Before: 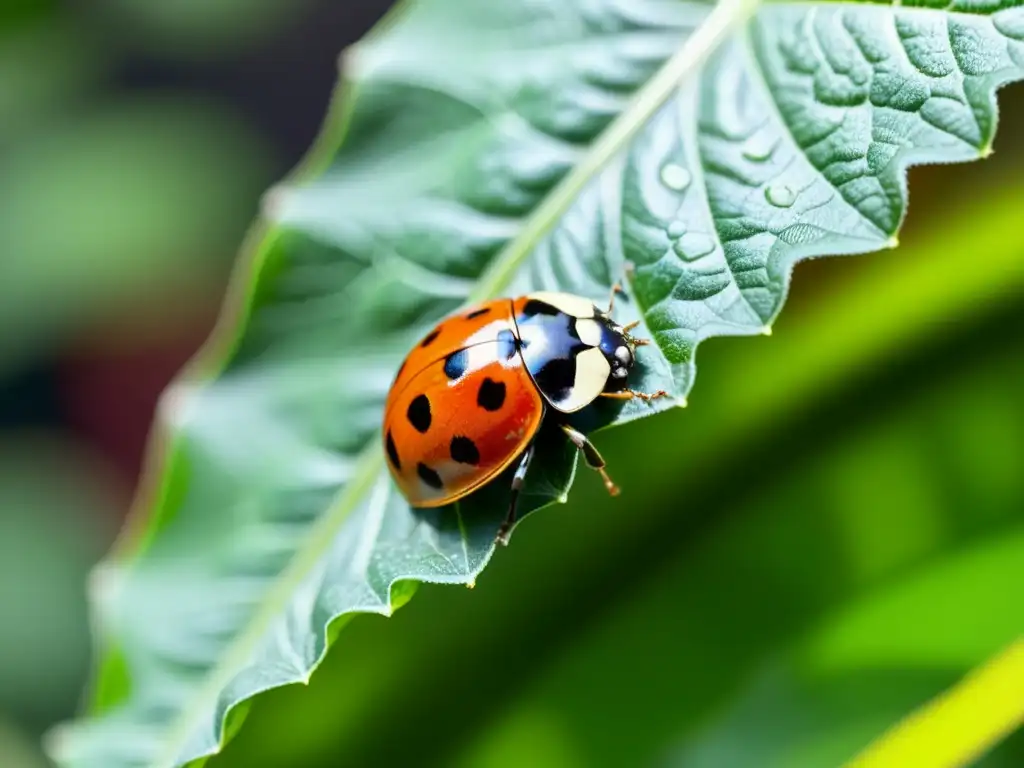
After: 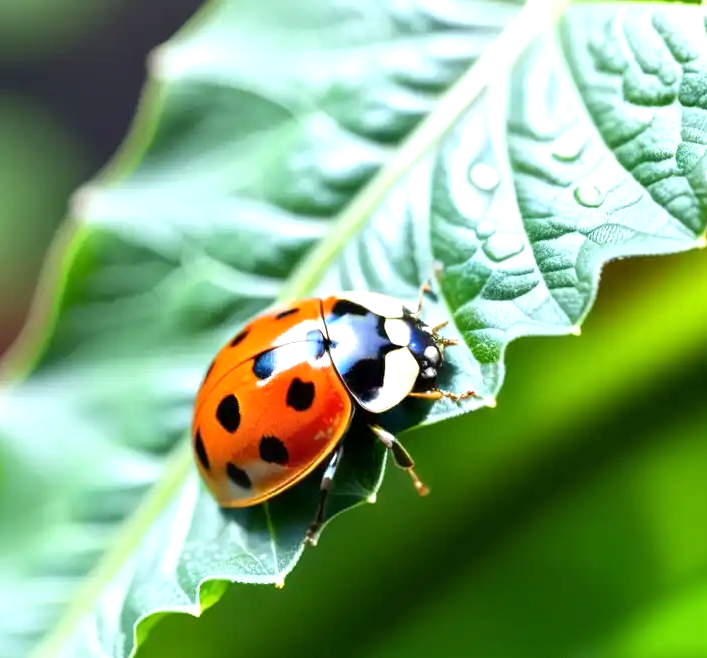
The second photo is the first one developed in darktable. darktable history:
exposure: exposure 0.574 EV, compensate exposure bias true, compensate highlight preservation false
crop: left 18.674%, right 12.22%, bottom 14.247%
